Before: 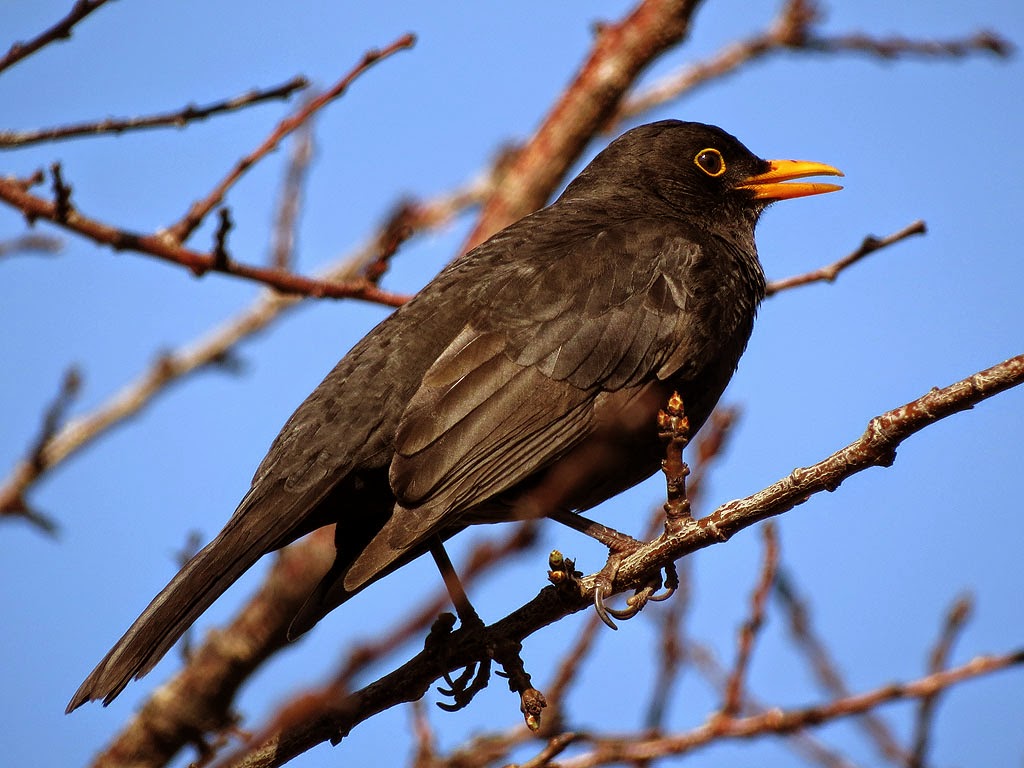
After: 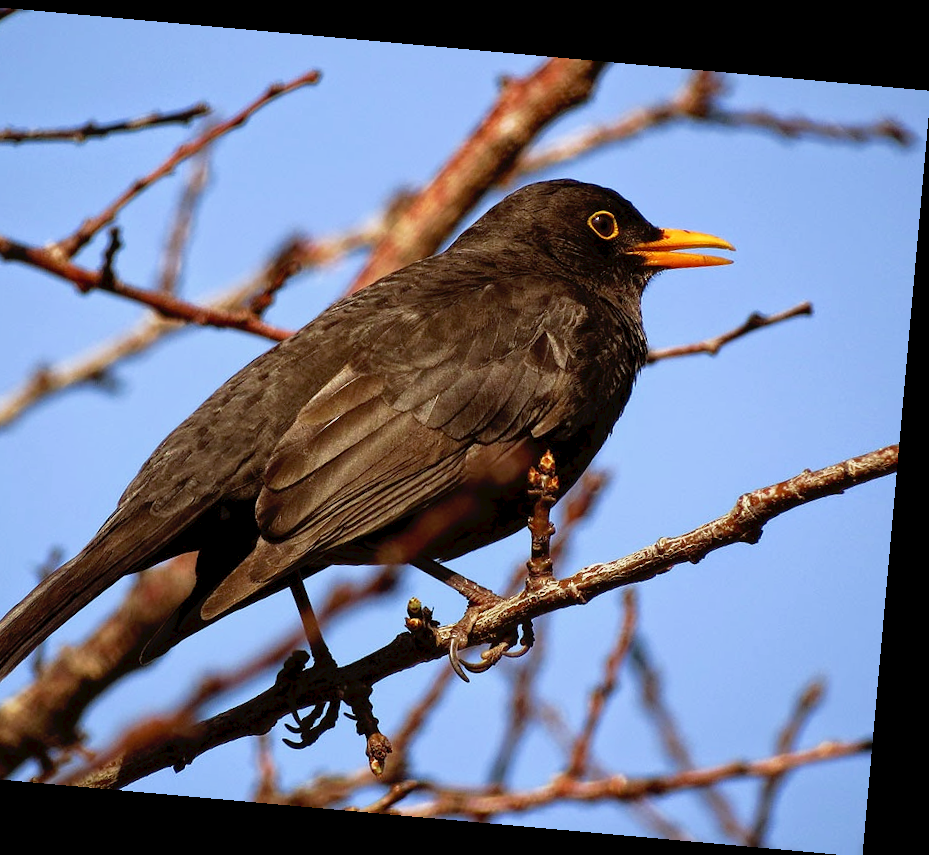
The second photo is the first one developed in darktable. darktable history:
tone curve: curves: ch0 [(0, 0) (0.003, 0.032) (0.011, 0.033) (0.025, 0.036) (0.044, 0.046) (0.069, 0.069) (0.1, 0.108) (0.136, 0.157) (0.177, 0.208) (0.224, 0.256) (0.277, 0.313) (0.335, 0.379) (0.399, 0.444) (0.468, 0.514) (0.543, 0.595) (0.623, 0.687) (0.709, 0.772) (0.801, 0.854) (0.898, 0.933) (1, 1)], preserve colors none
exposure: black level correction 0.002, exposure -0.1 EV, compensate highlight preservation false
rotate and perspective: rotation 5.12°, automatic cropping off
crop and rotate: left 14.584%
